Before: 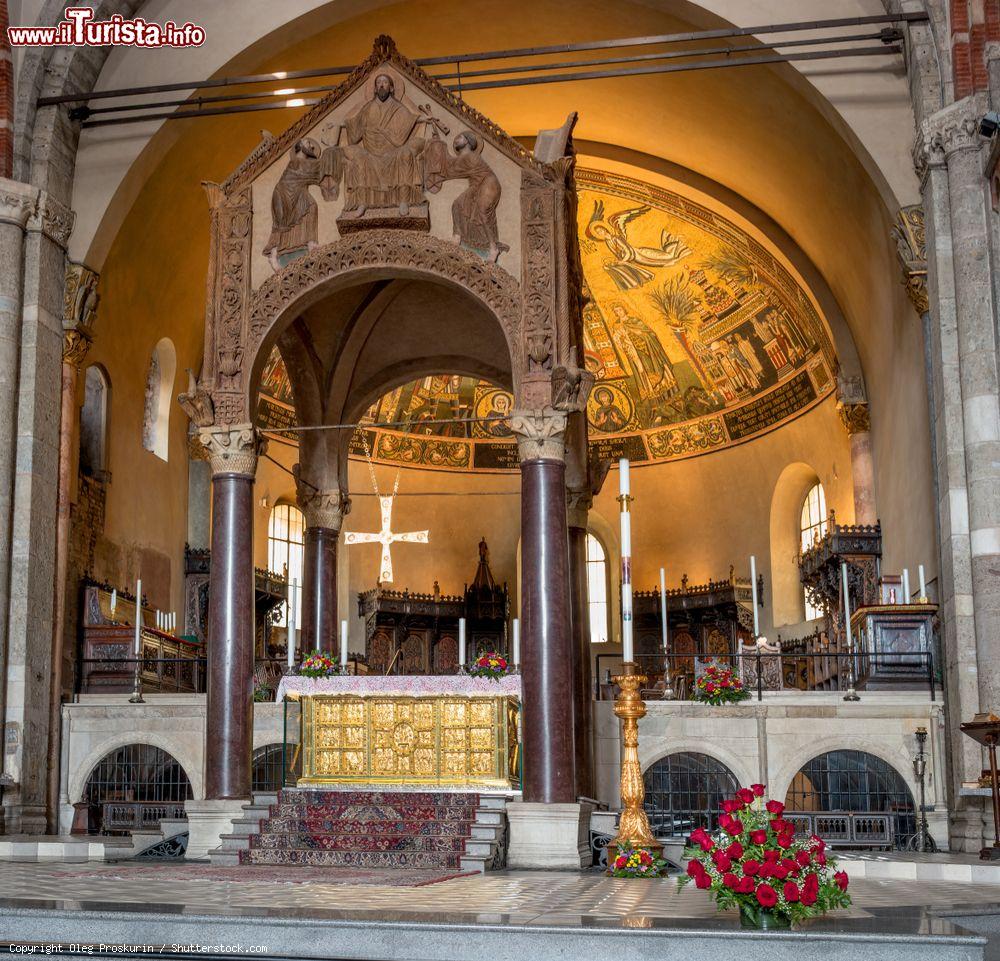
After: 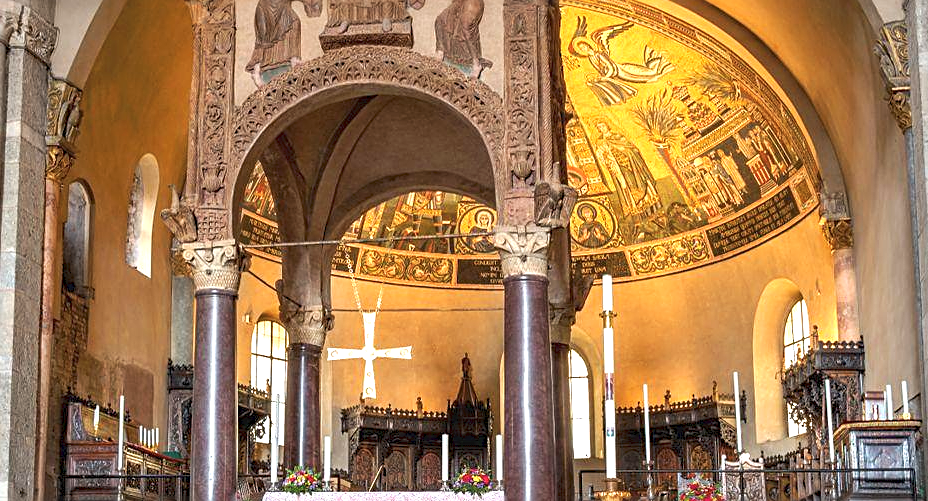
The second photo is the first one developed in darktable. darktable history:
crop: left 1.744%, top 19.225%, right 5.069%, bottom 28.357%
sharpen: on, module defaults
exposure: black level correction 0, exposure 0.9 EV, compensate highlight preservation false
tone curve: curves: ch0 [(0, 0) (0.003, 0.04) (0.011, 0.053) (0.025, 0.077) (0.044, 0.104) (0.069, 0.127) (0.1, 0.15) (0.136, 0.177) (0.177, 0.215) (0.224, 0.254) (0.277, 0.3) (0.335, 0.355) (0.399, 0.41) (0.468, 0.477) (0.543, 0.554) (0.623, 0.636) (0.709, 0.72) (0.801, 0.804) (0.898, 0.892) (1, 1)], preserve colors none
